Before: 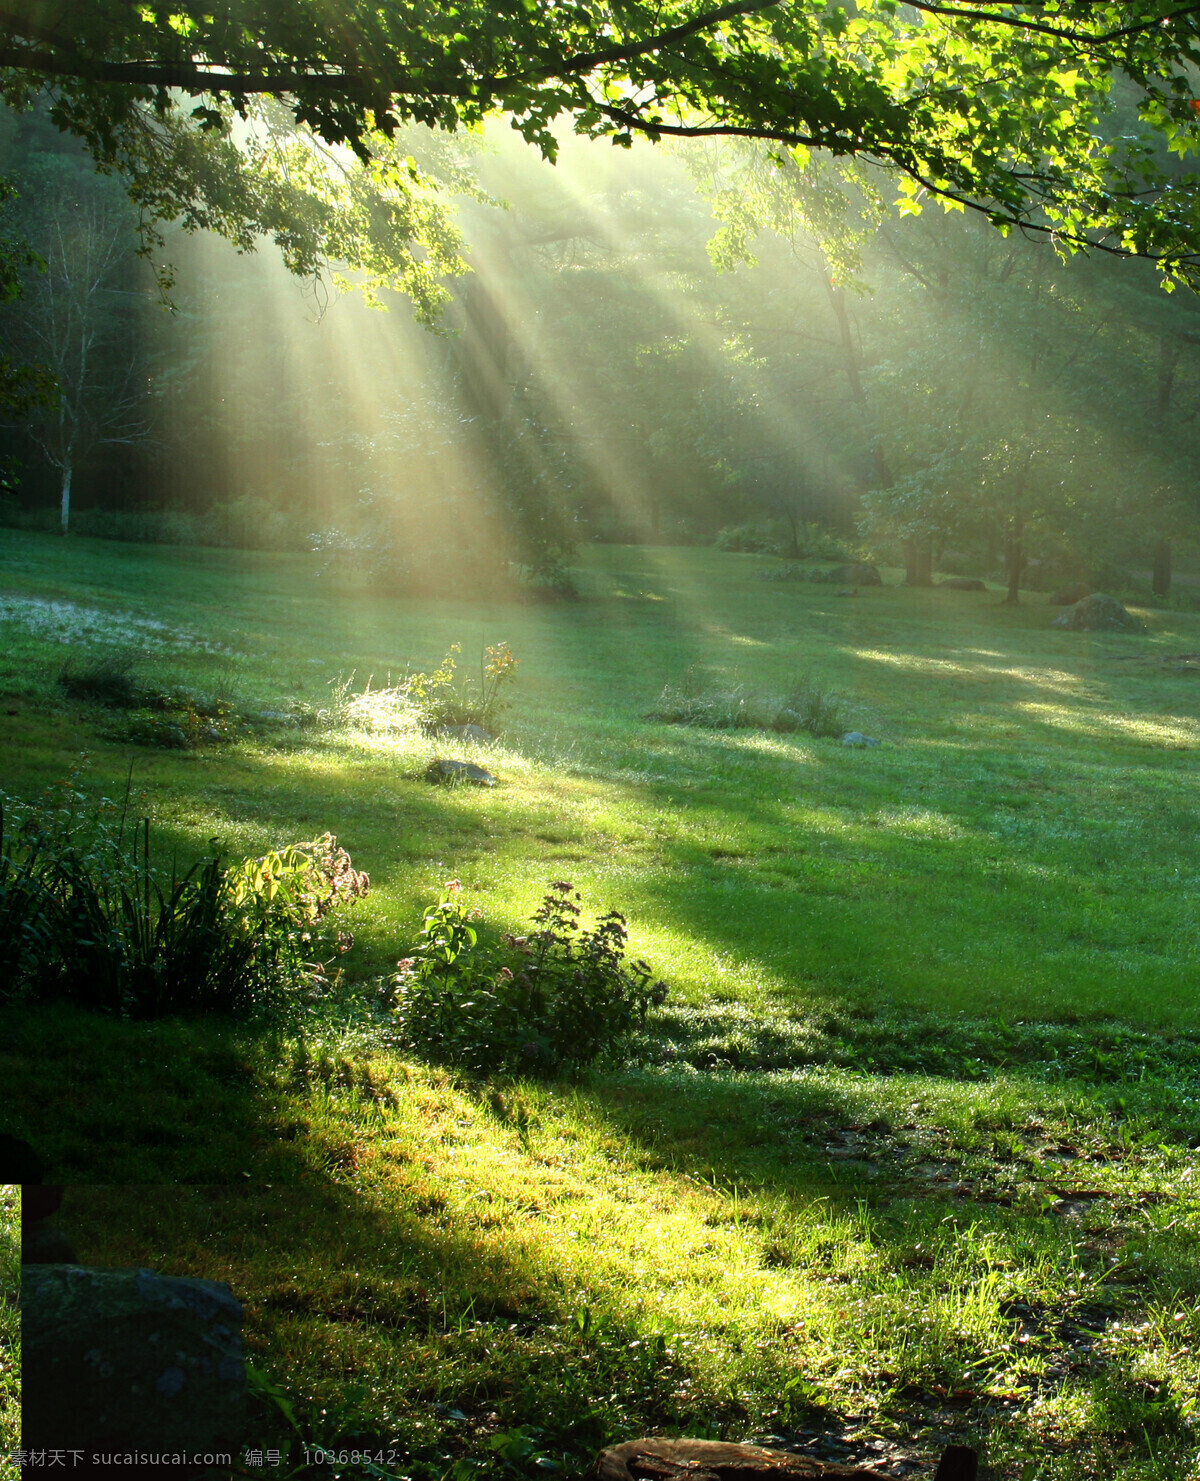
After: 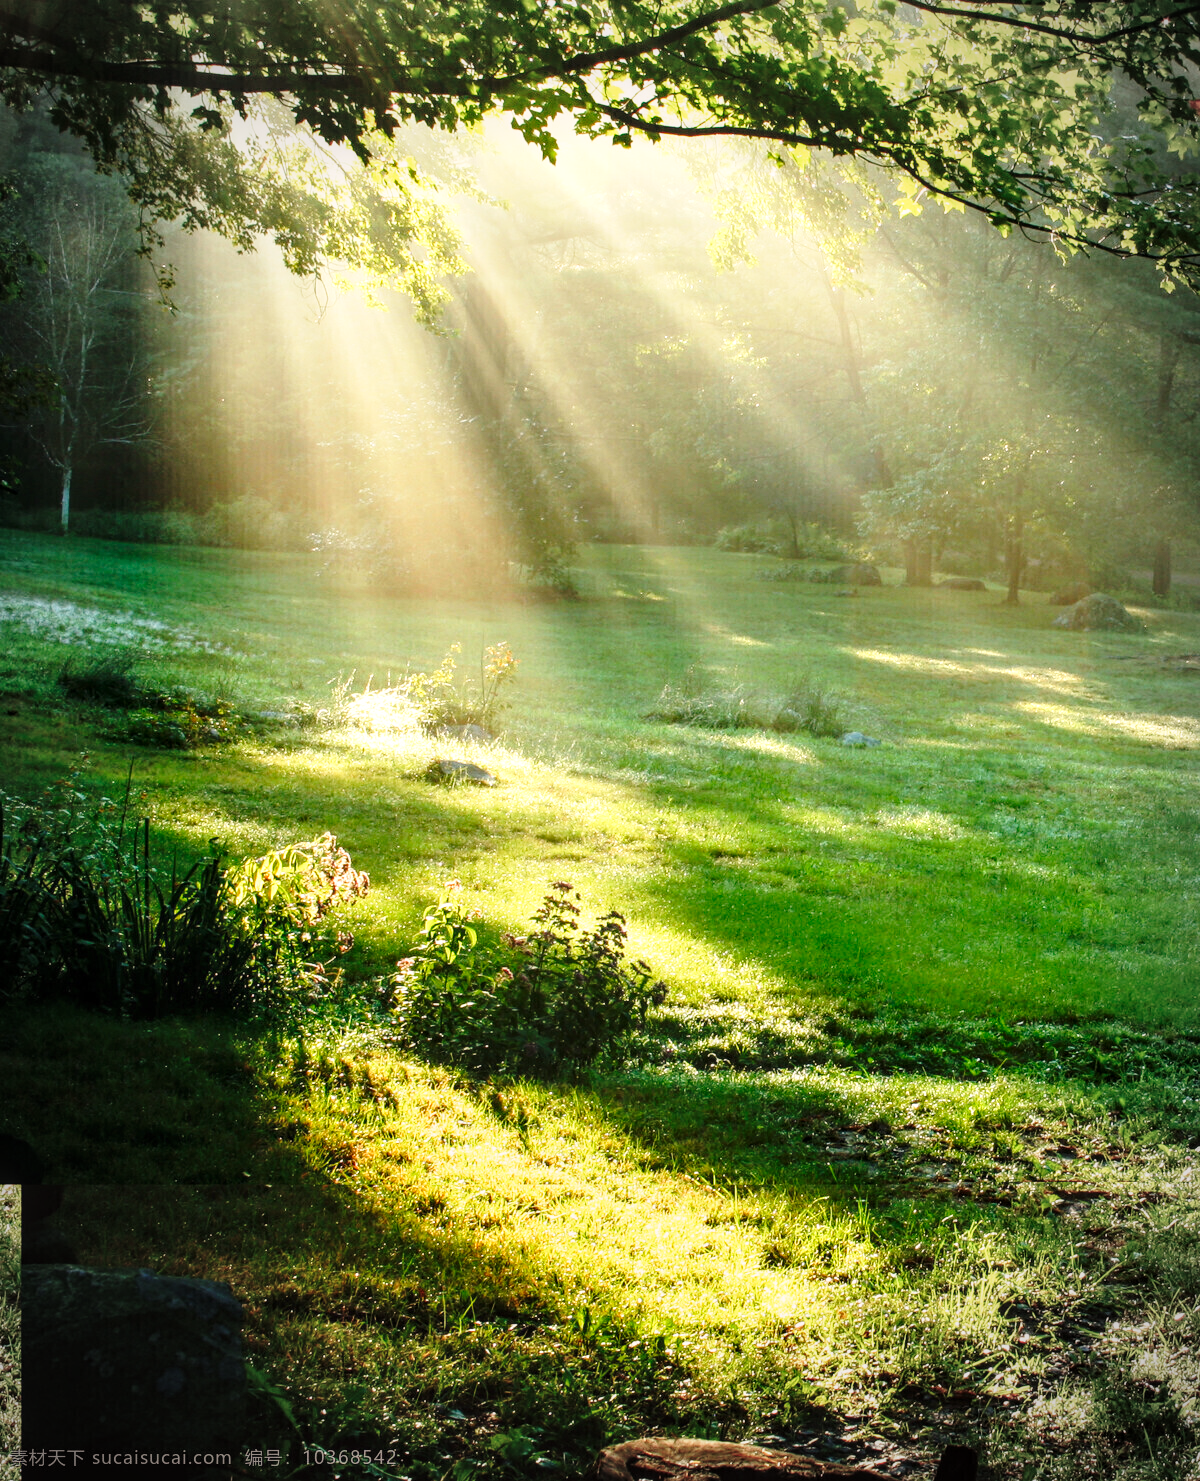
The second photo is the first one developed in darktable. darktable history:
white balance: red 1.127, blue 0.943
local contrast: on, module defaults
base curve: curves: ch0 [(0, 0) (0.028, 0.03) (0.121, 0.232) (0.46, 0.748) (0.859, 0.968) (1, 1)], preserve colors none
vignetting: automatic ratio true
